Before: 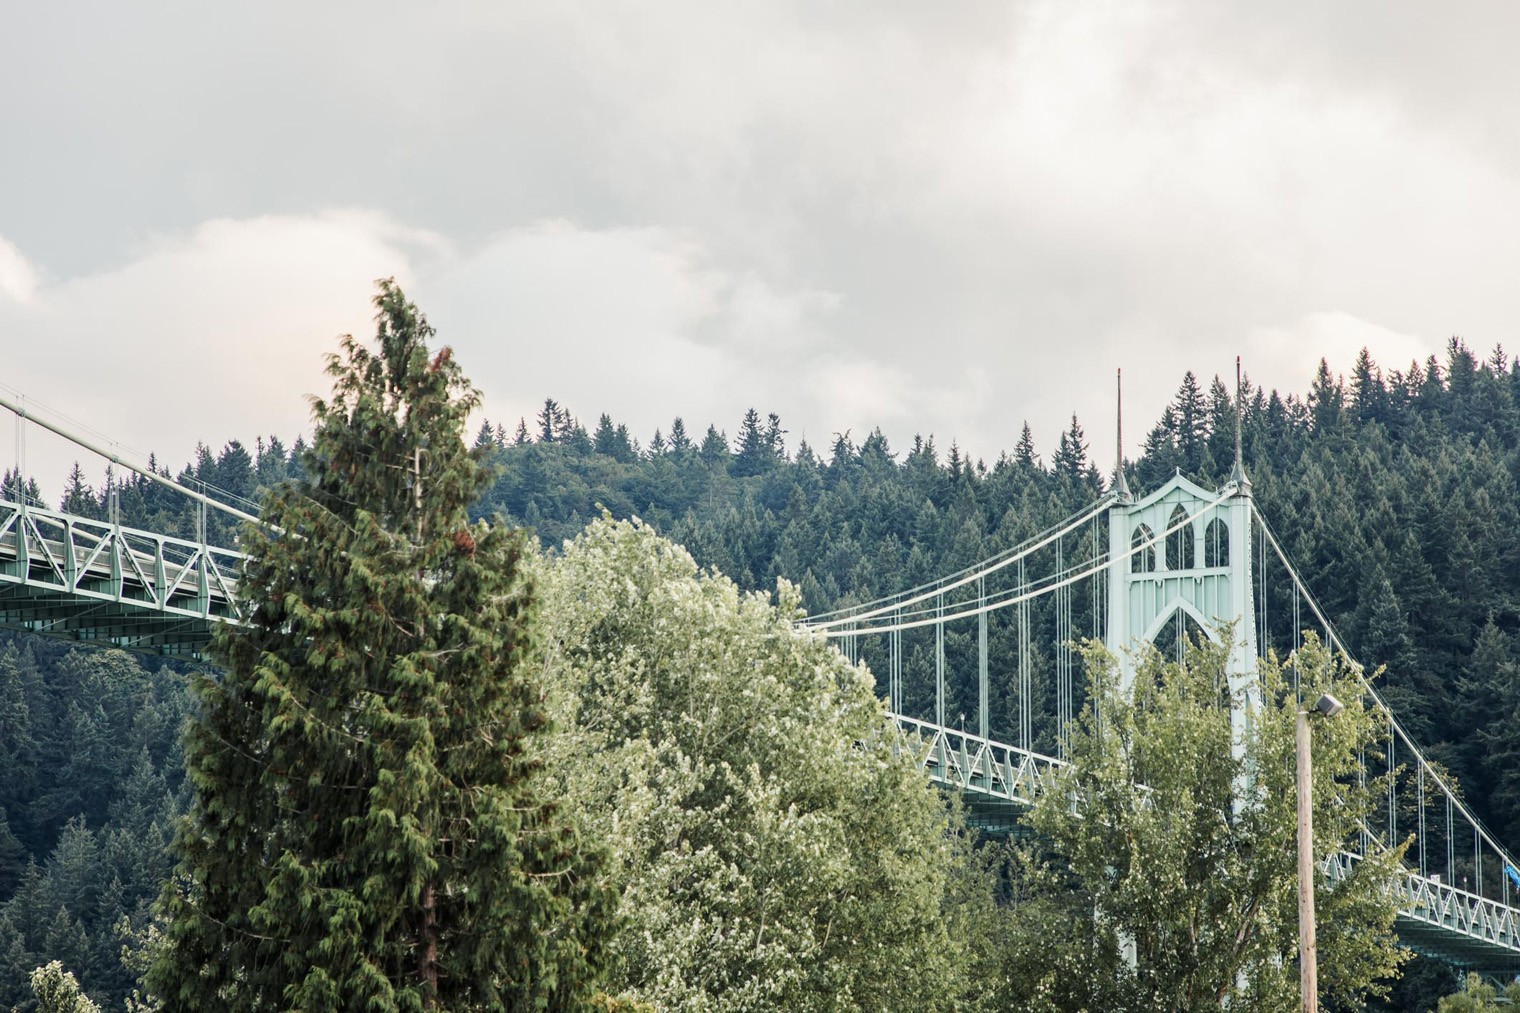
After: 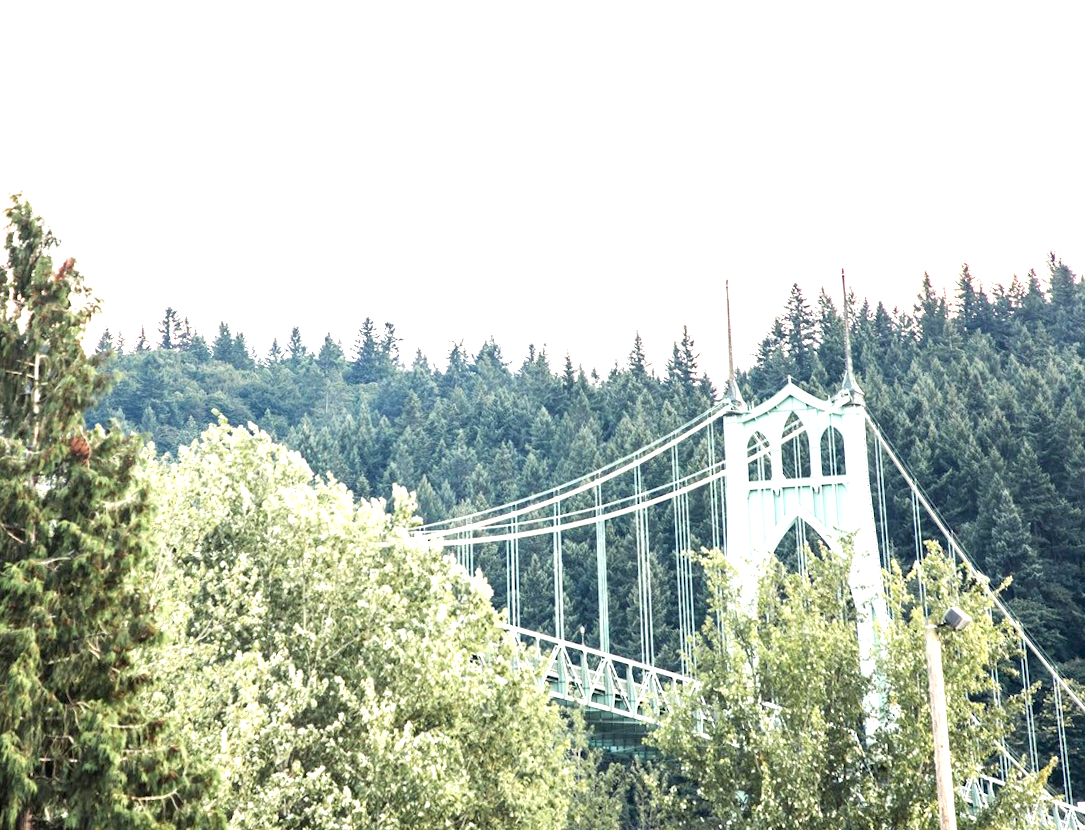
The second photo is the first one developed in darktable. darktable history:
crop: left 23.095%, top 5.827%, bottom 11.854%
rotate and perspective: rotation 0.215°, lens shift (vertical) -0.139, crop left 0.069, crop right 0.939, crop top 0.002, crop bottom 0.996
exposure: exposure 1.15 EV, compensate highlight preservation false
